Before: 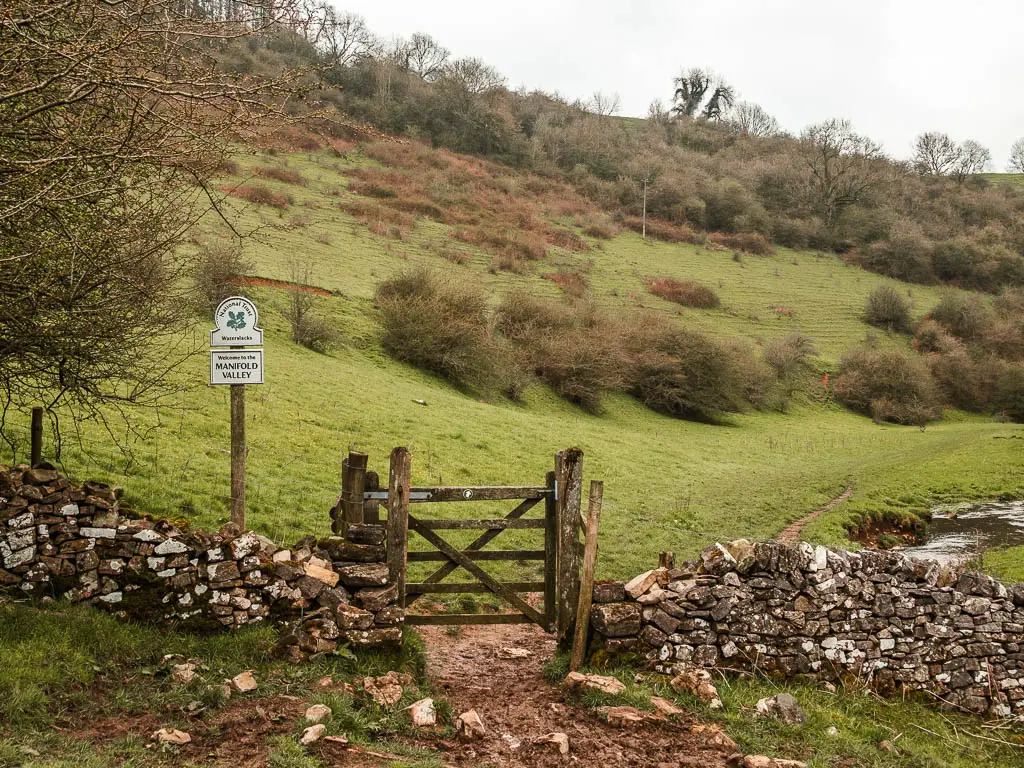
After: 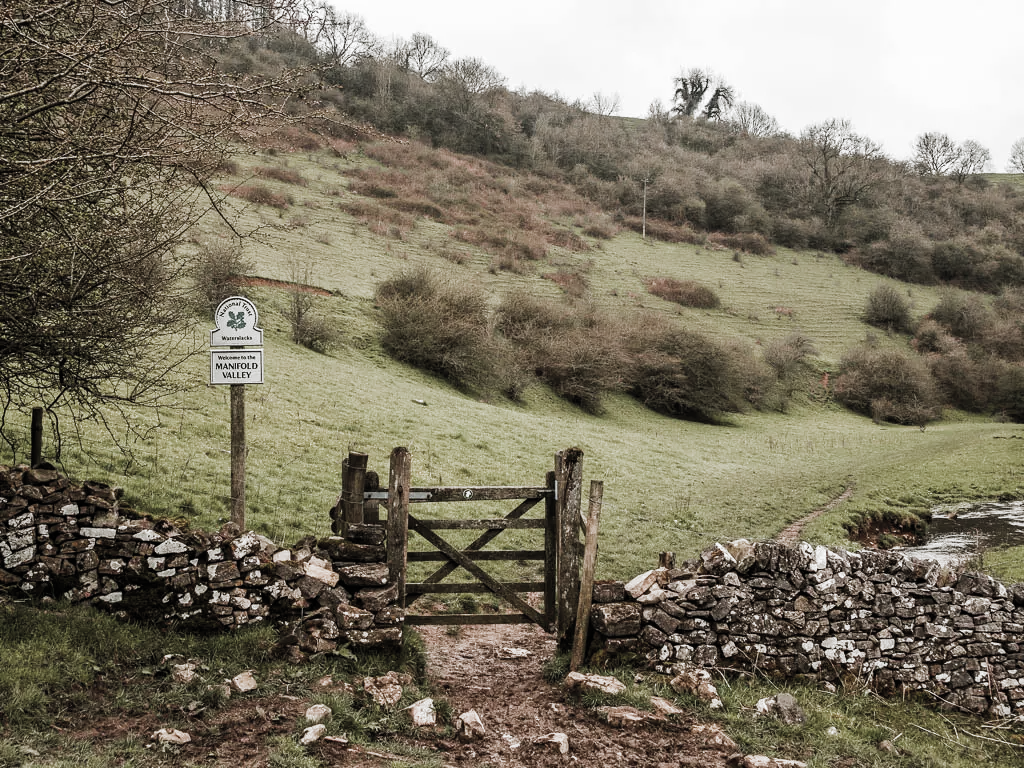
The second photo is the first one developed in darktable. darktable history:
color correction: highlights b* -0.012, saturation 0.592
filmic rgb: black relative exposure -7.98 EV, white relative exposure 2.45 EV, threshold 5.96 EV, hardness 6.32, color science v5 (2021), contrast in shadows safe, contrast in highlights safe, enable highlight reconstruction true
